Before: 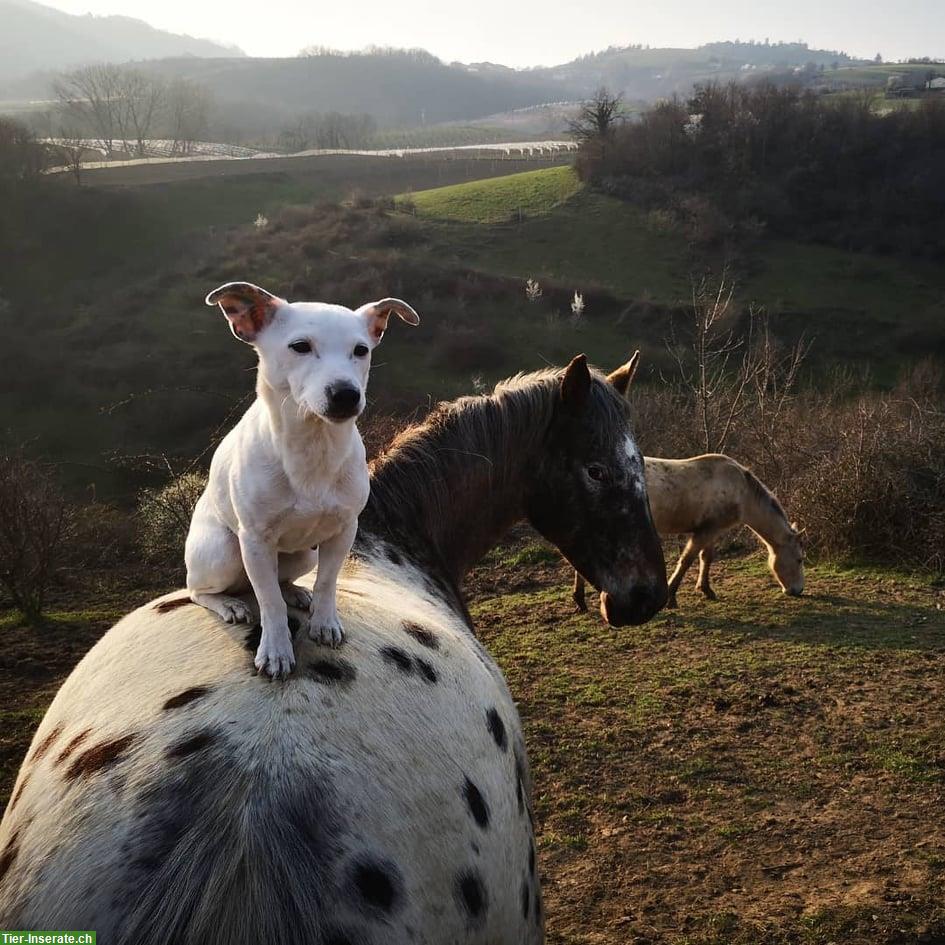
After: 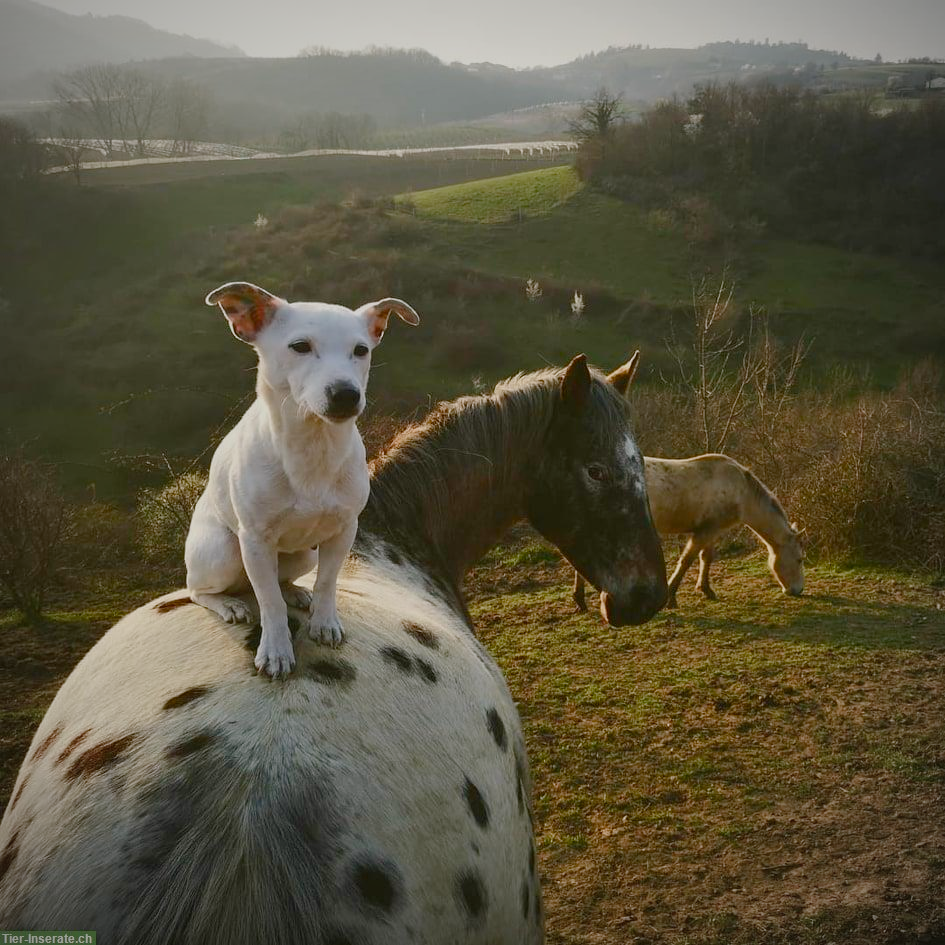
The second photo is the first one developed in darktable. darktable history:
color balance rgb: shadows lift › chroma 1%, shadows lift › hue 113°, highlights gain › chroma 0.2%, highlights gain › hue 333°, perceptual saturation grading › global saturation 20%, perceptual saturation grading › highlights -50%, perceptual saturation grading › shadows 25%, contrast -20%
color balance: mode lift, gamma, gain (sRGB), lift [1.04, 1, 1, 0.97], gamma [1.01, 1, 1, 0.97], gain [0.96, 1, 1, 0.97]
vignetting: fall-off radius 60.92%
